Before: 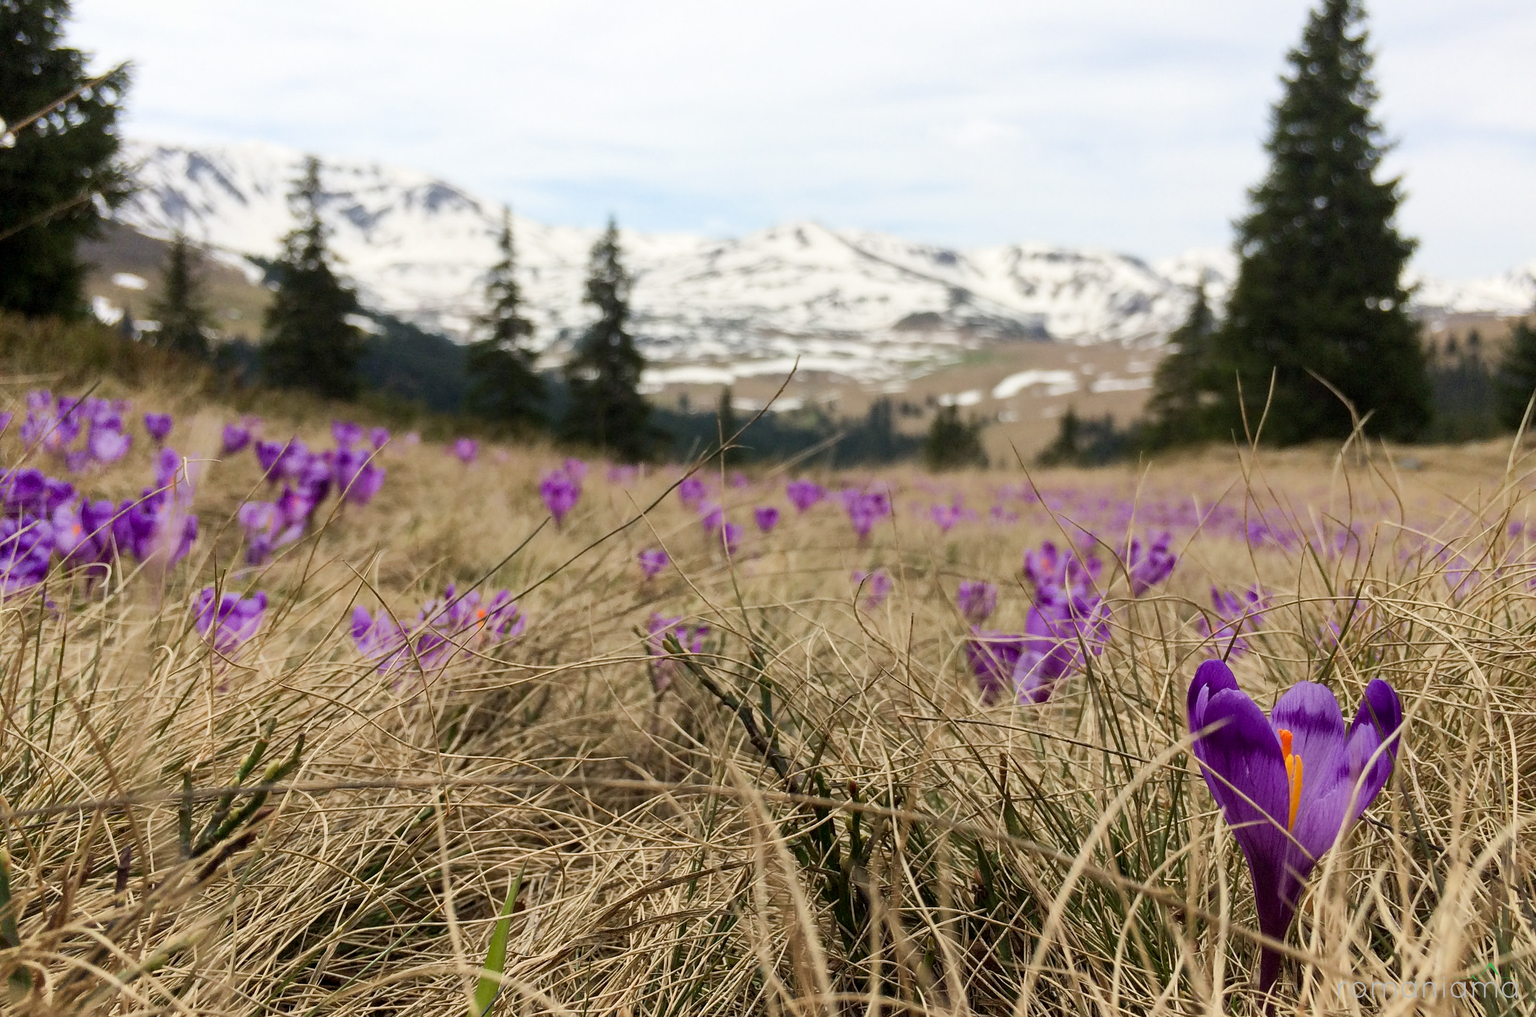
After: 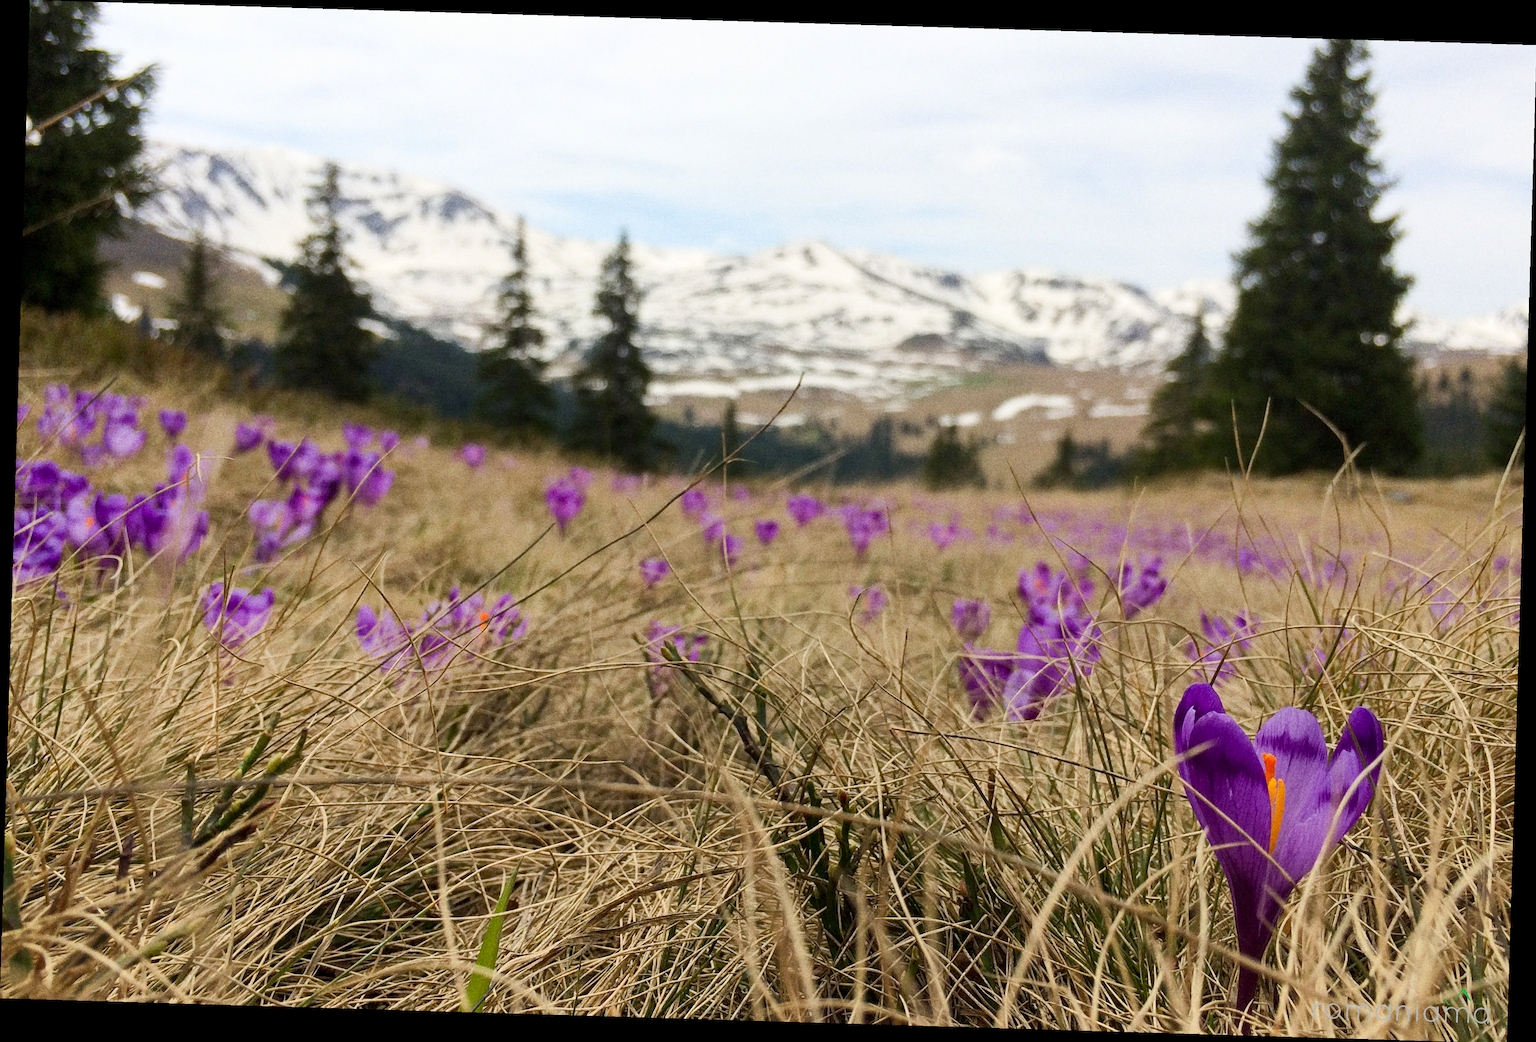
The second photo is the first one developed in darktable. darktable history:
color balance: output saturation 110%
rotate and perspective: rotation 1.72°, automatic cropping off
grain: coarseness 8.68 ISO, strength 31.94%
